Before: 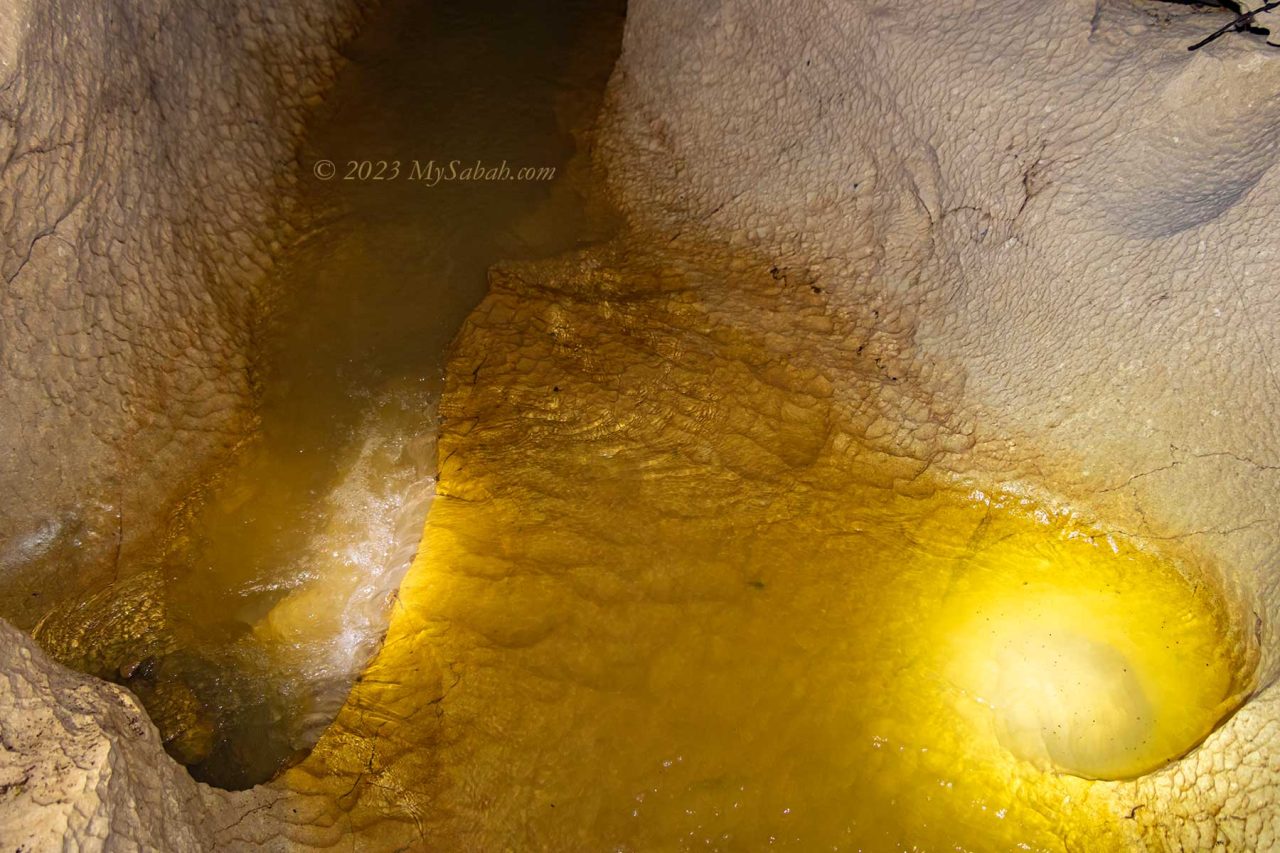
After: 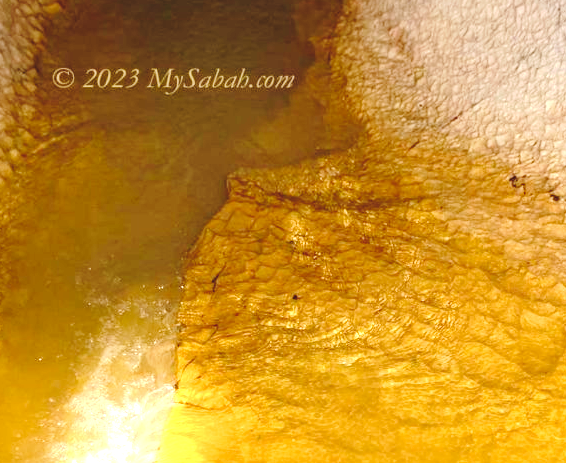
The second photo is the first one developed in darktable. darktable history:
exposure: black level correction 0, exposure 1.516 EV, compensate highlight preservation false
tone curve: curves: ch0 [(0, 0) (0.003, 0.09) (0.011, 0.095) (0.025, 0.097) (0.044, 0.108) (0.069, 0.117) (0.1, 0.129) (0.136, 0.151) (0.177, 0.185) (0.224, 0.229) (0.277, 0.299) (0.335, 0.379) (0.399, 0.469) (0.468, 0.55) (0.543, 0.629) (0.623, 0.702) (0.709, 0.775) (0.801, 0.85) (0.898, 0.91) (1, 1)], preserve colors none
crop: left 20.423%, top 10.836%, right 35.337%, bottom 34.867%
